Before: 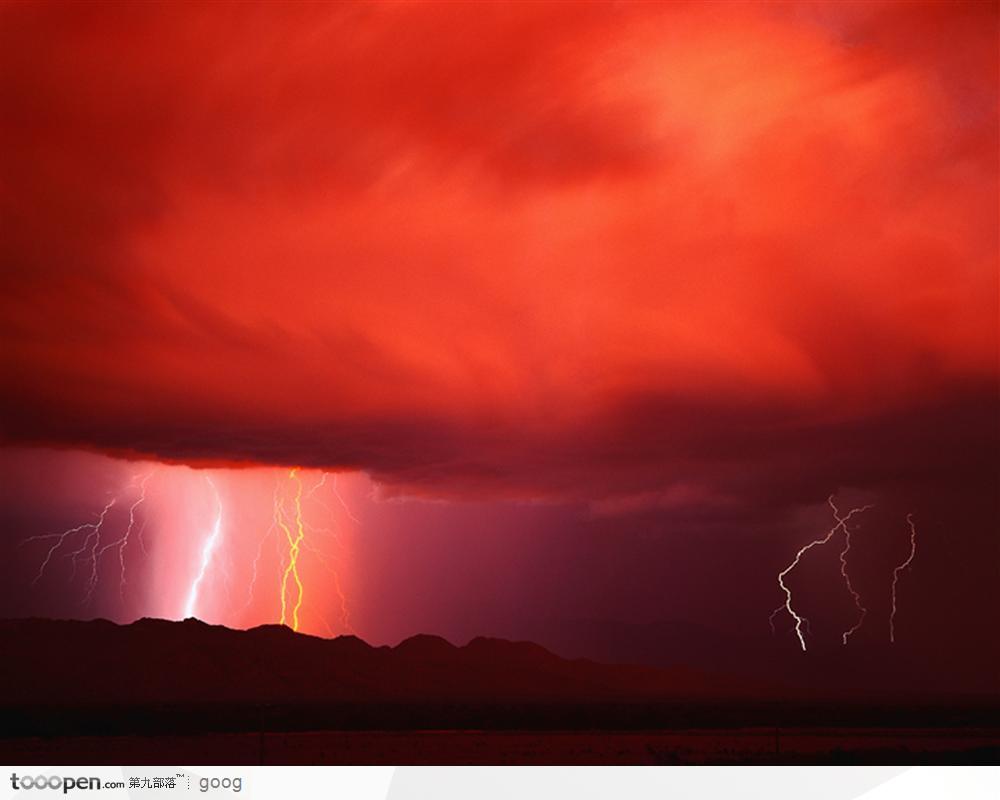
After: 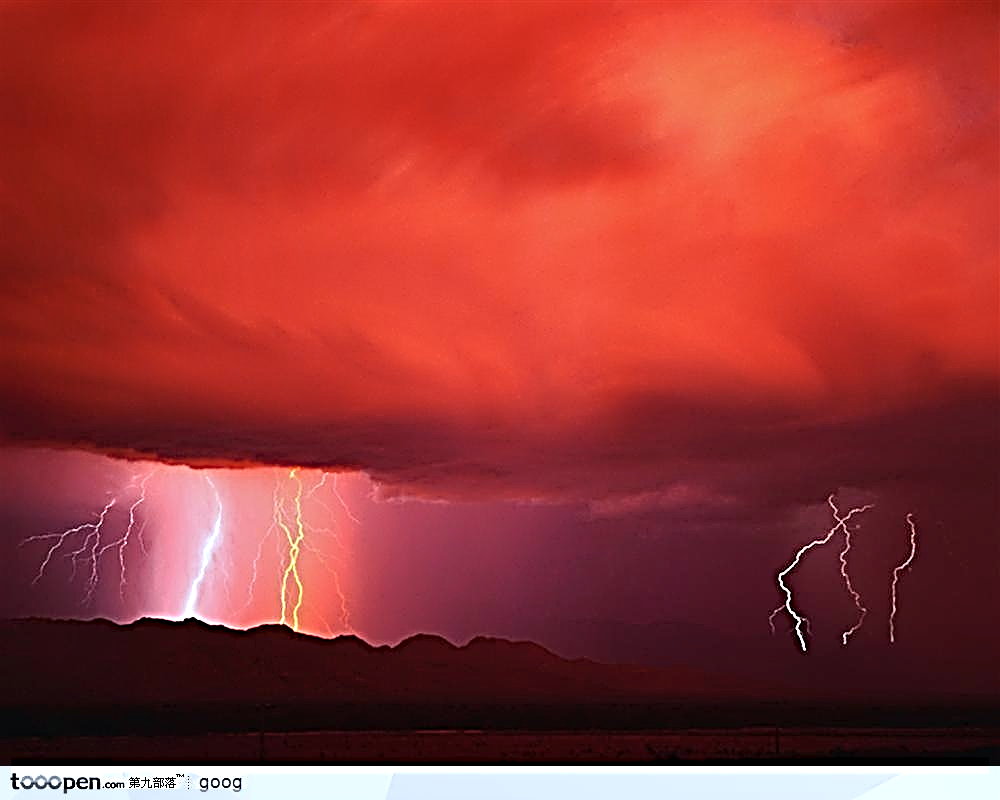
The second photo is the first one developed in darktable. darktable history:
color calibration: x 0.372, y 0.386, temperature 4283.97 K
shadows and highlights: soften with gaussian
sharpen: radius 4.001, amount 2
